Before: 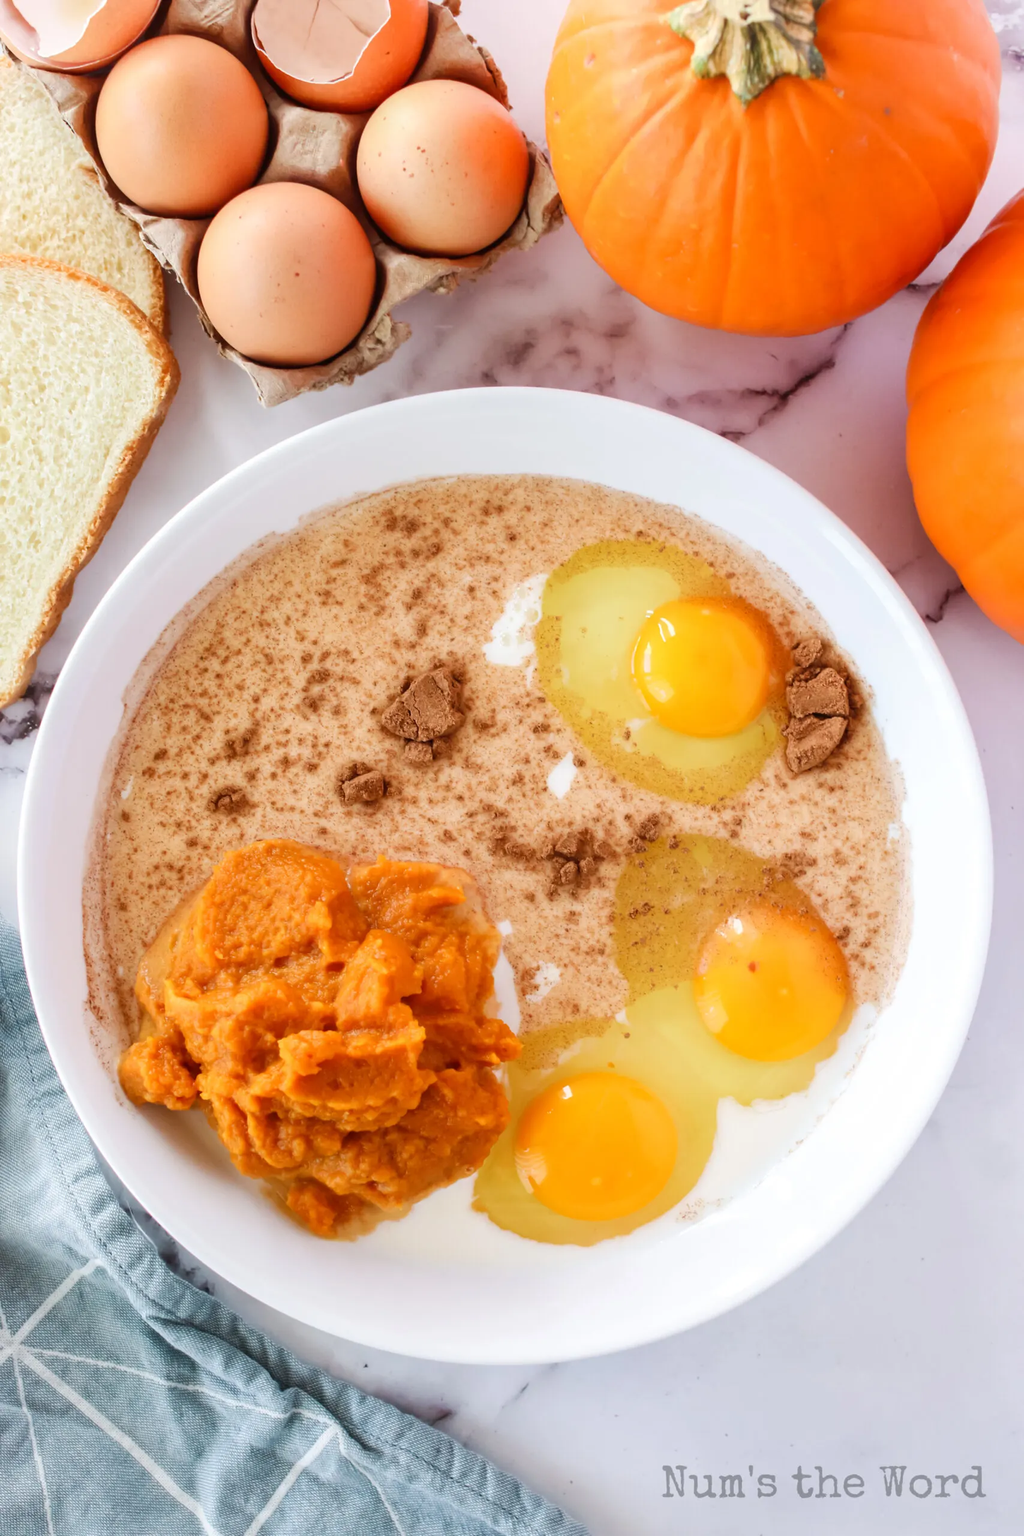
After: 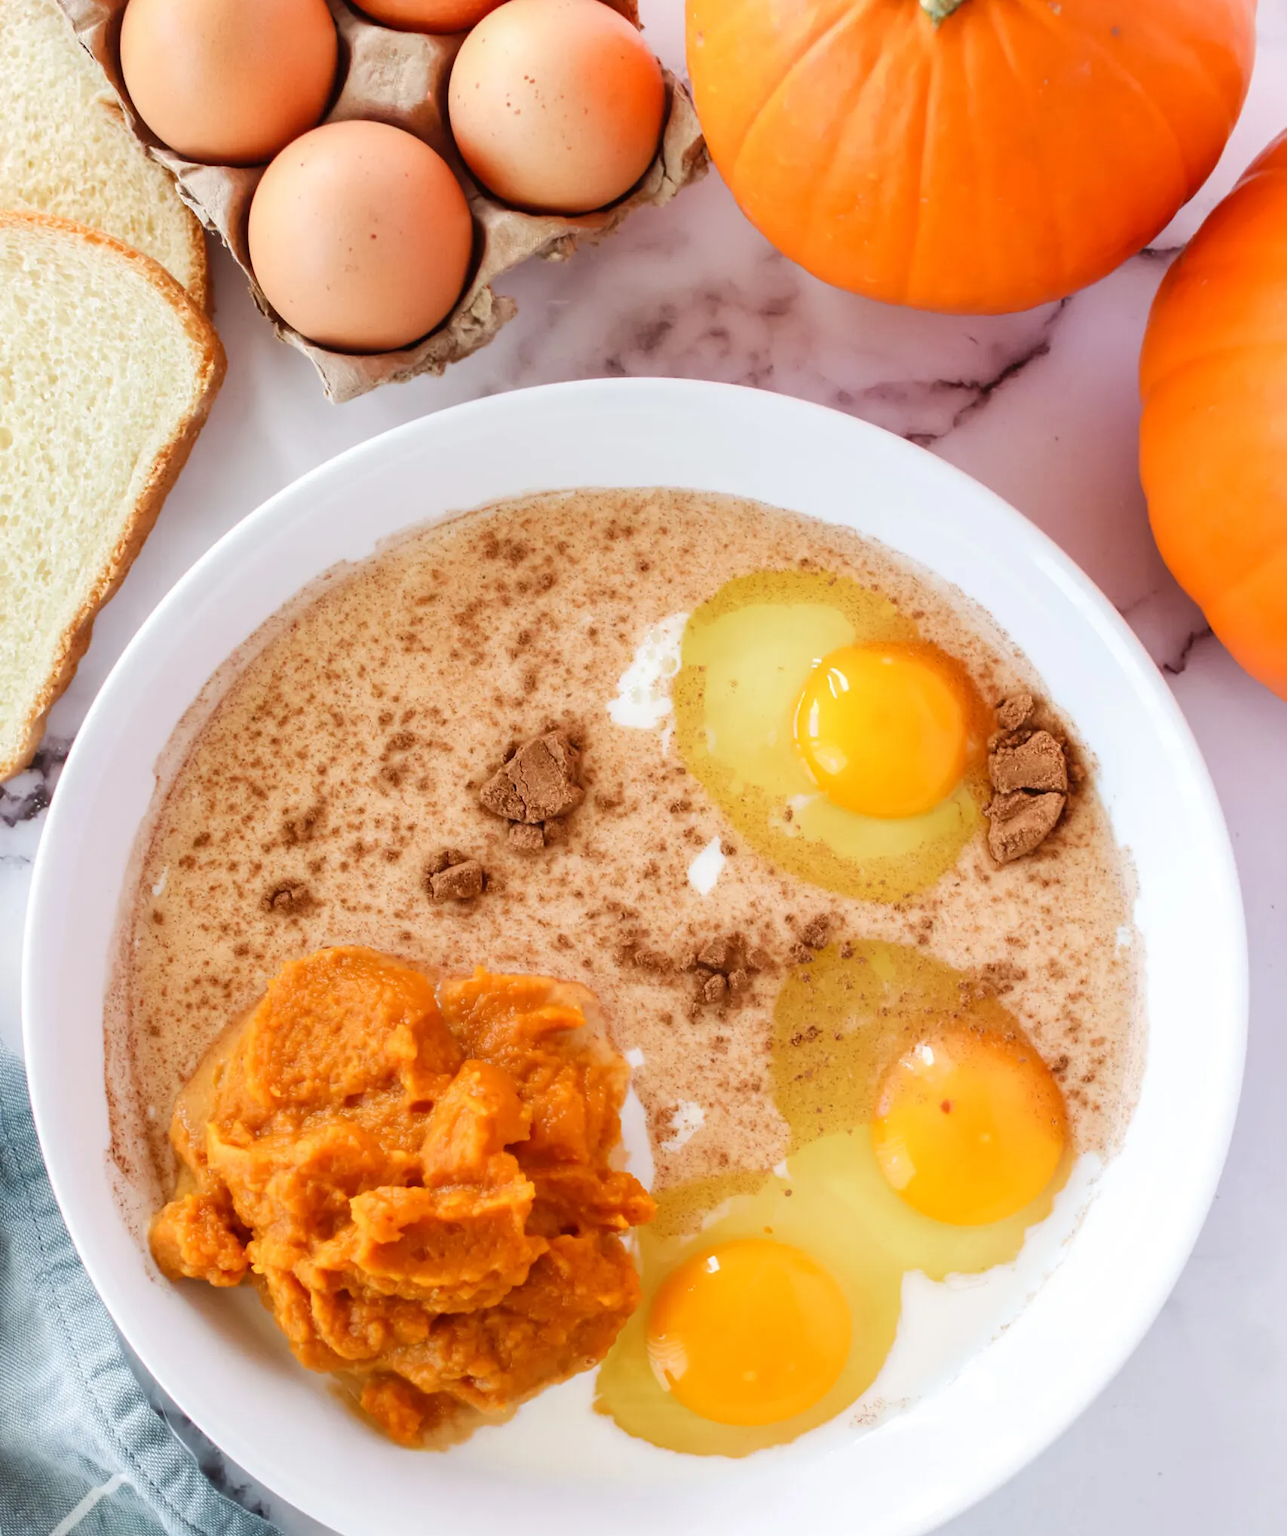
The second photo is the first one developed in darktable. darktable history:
crop and rotate: top 5.657%, bottom 14.754%
